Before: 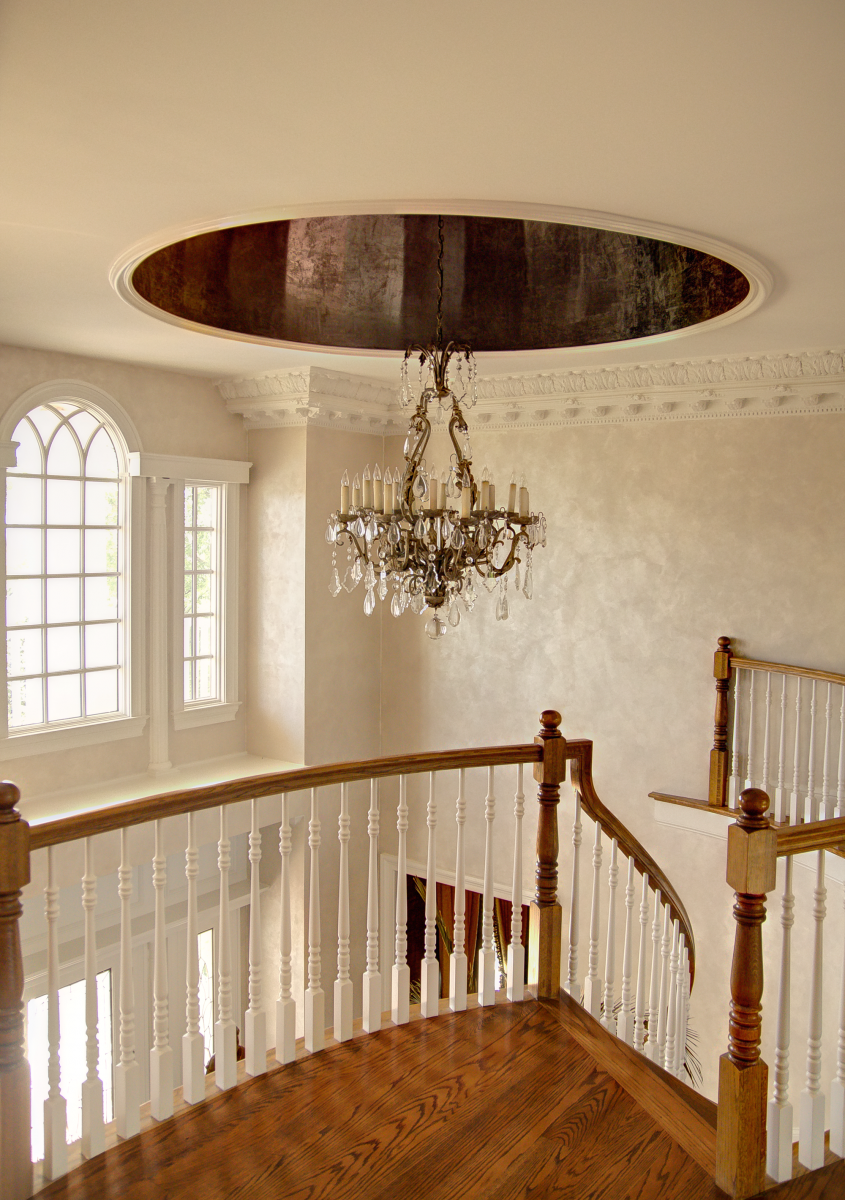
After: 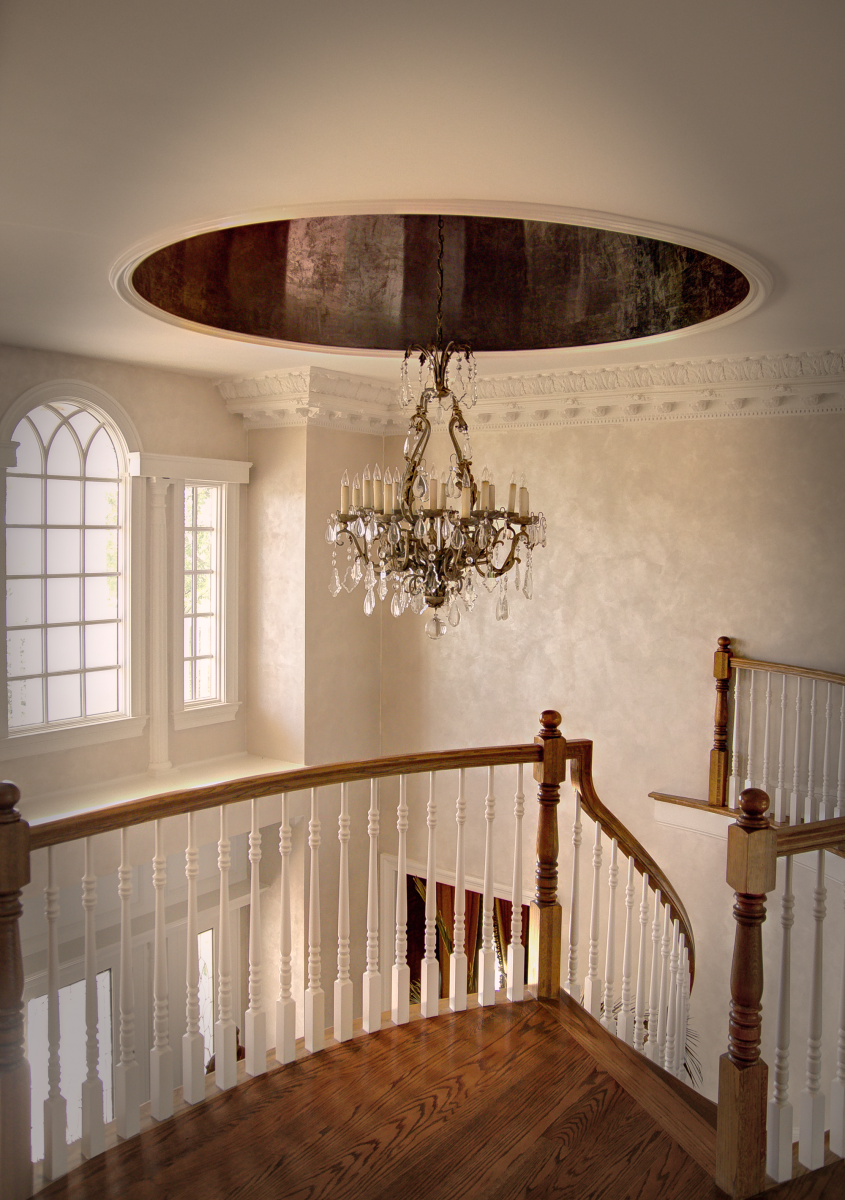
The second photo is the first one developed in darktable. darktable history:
color balance rgb: shadows lift › chroma 1.41%, shadows lift › hue 260°, power › chroma 0.5%, power › hue 260°, highlights gain › chroma 1%, highlights gain › hue 27°, saturation formula JzAzBz (2021)
vignetting: fall-off start 66.7%, fall-off radius 39.74%, brightness -0.576, saturation -0.258, automatic ratio true, width/height ratio 0.671, dithering 16-bit output
